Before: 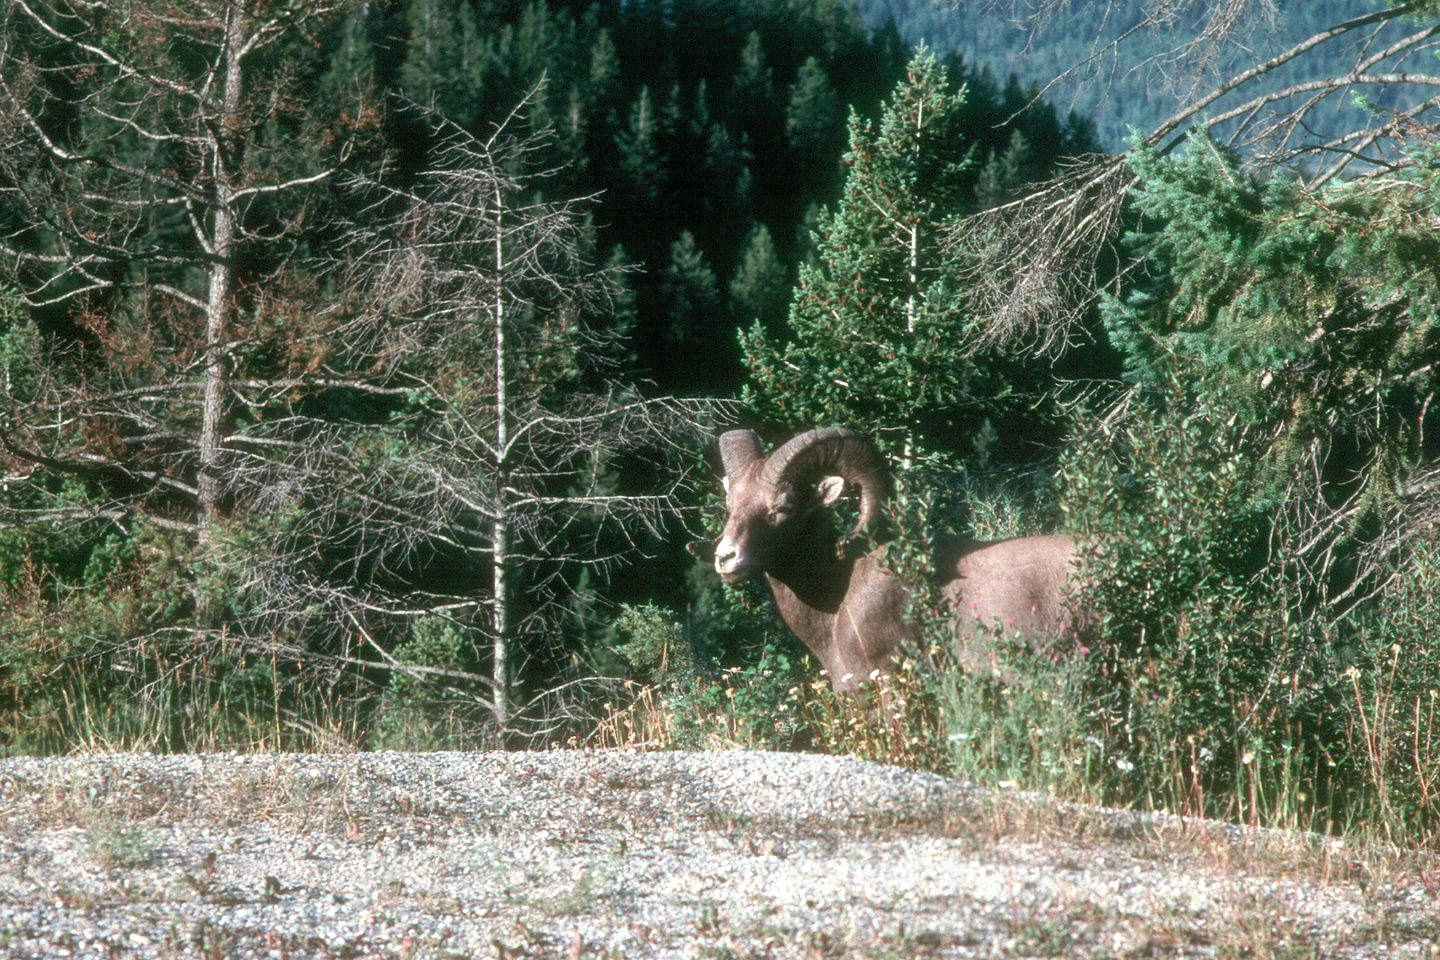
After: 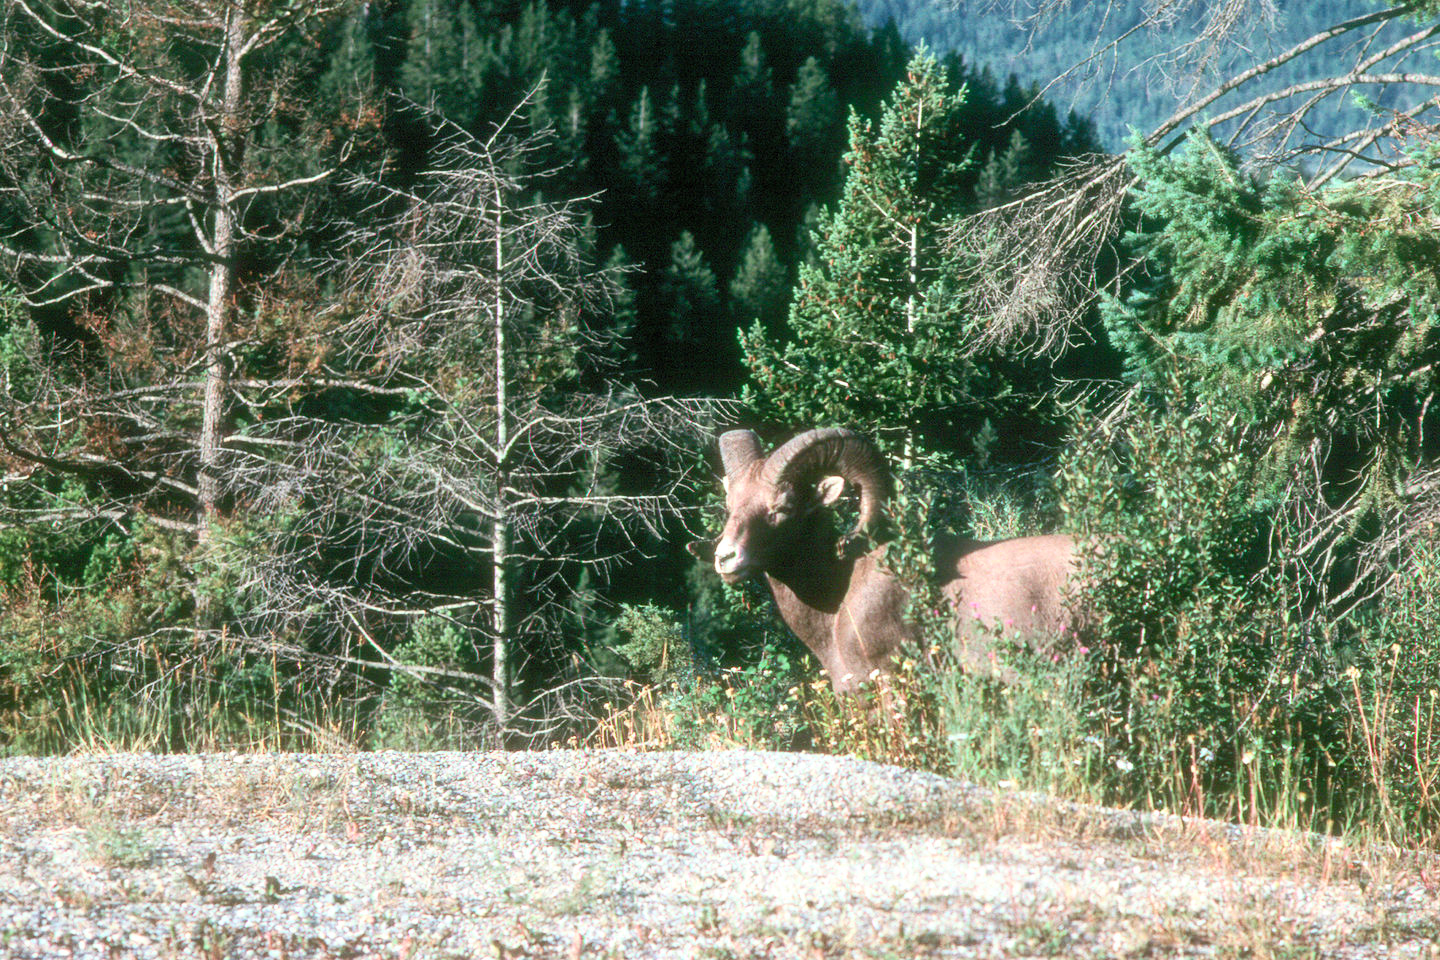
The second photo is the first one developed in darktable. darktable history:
contrast brightness saturation: contrast 0.198, brightness 0.164, saturation 0.225
